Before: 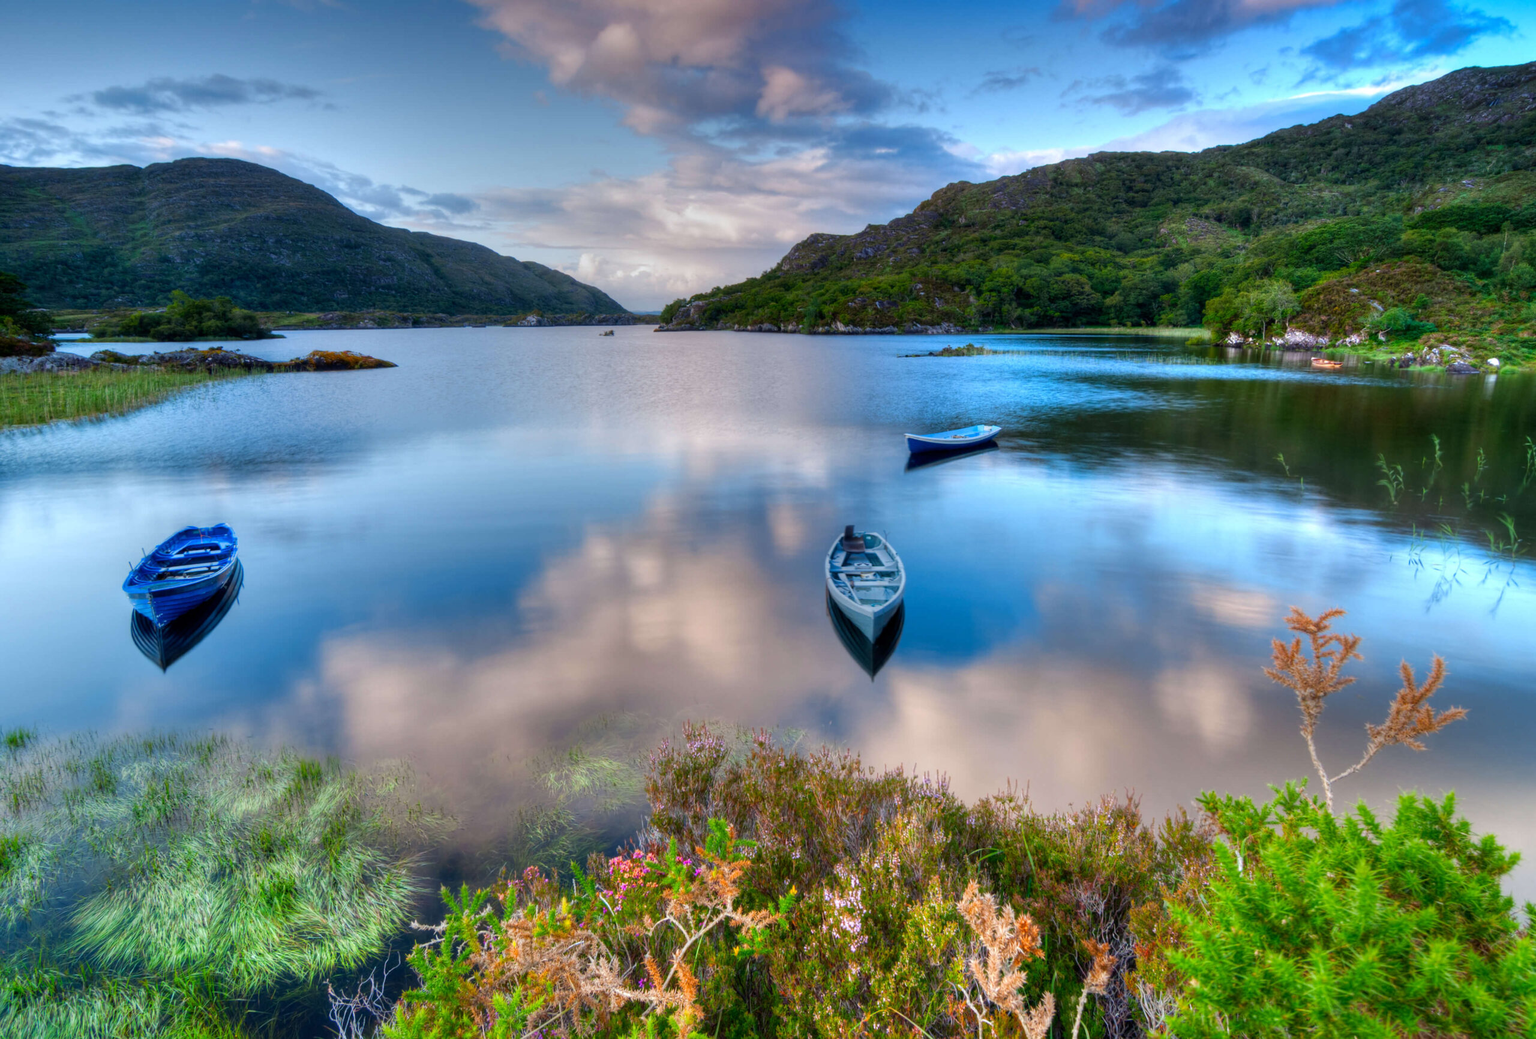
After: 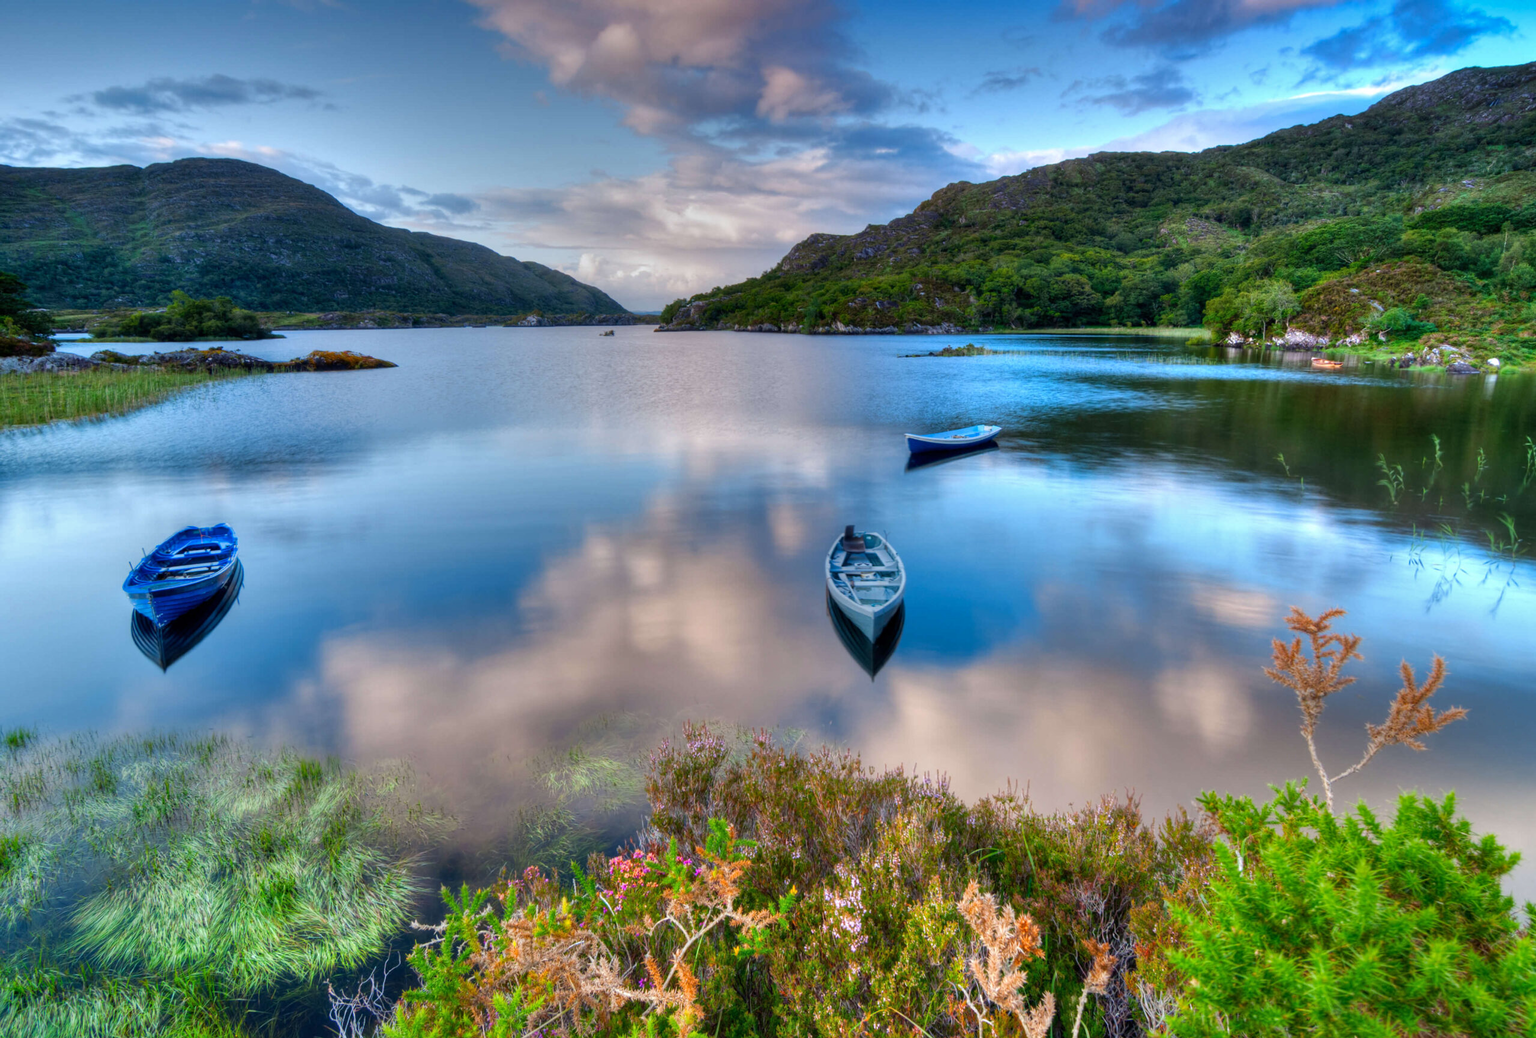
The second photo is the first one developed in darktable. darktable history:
shadows and highlights: soften with gaussian
